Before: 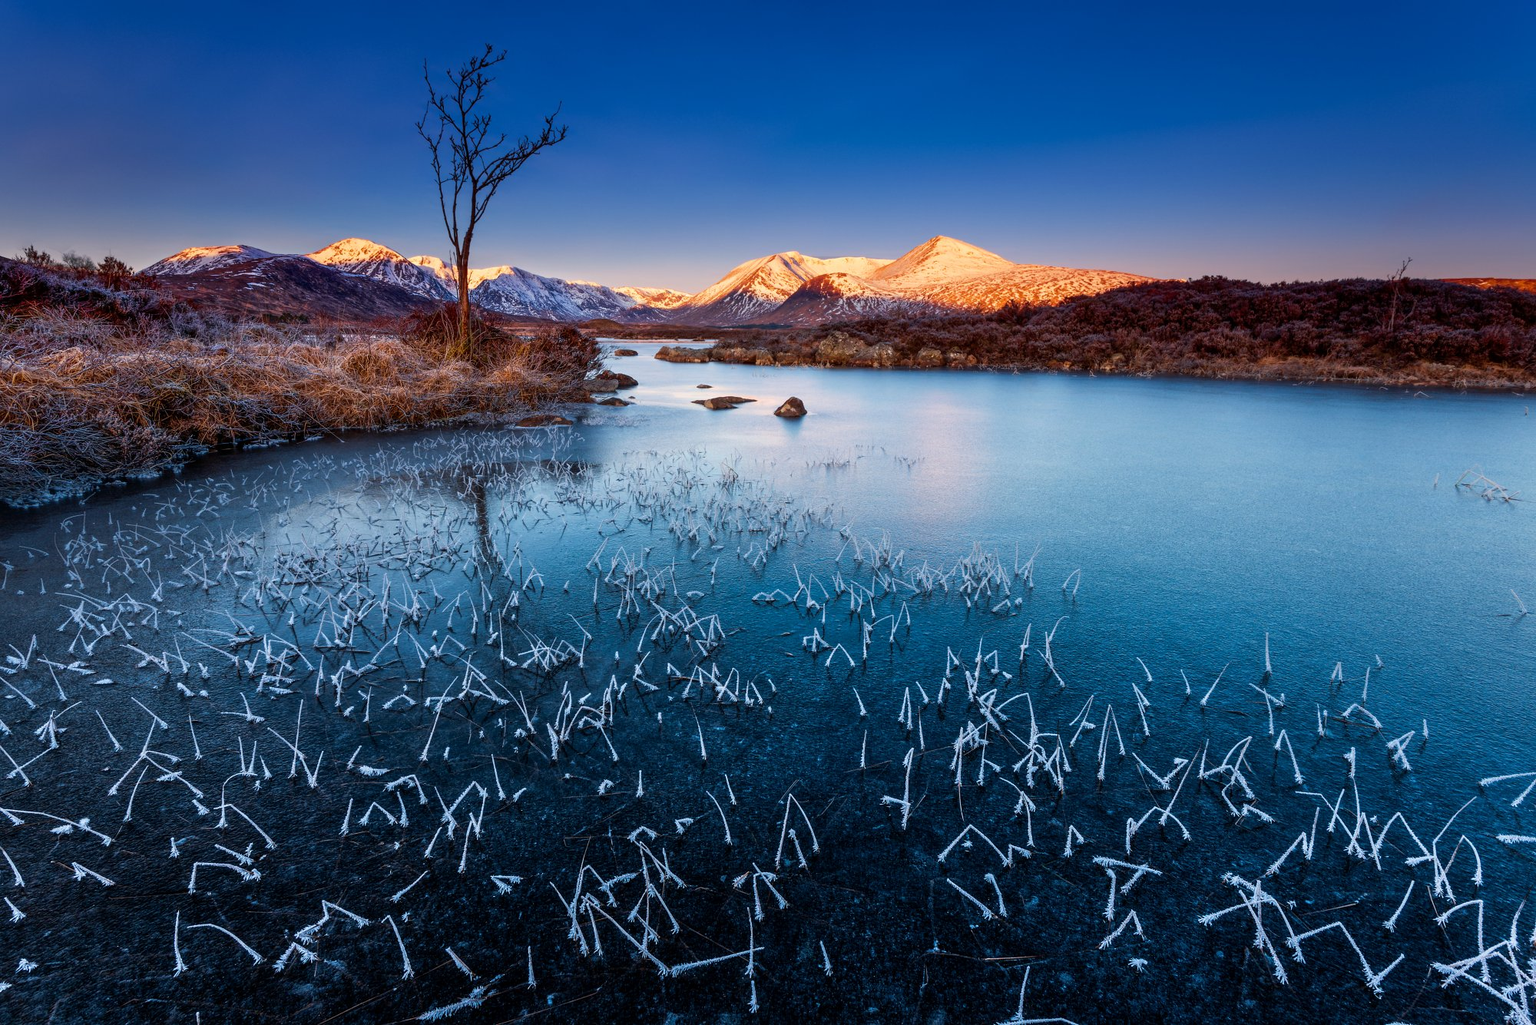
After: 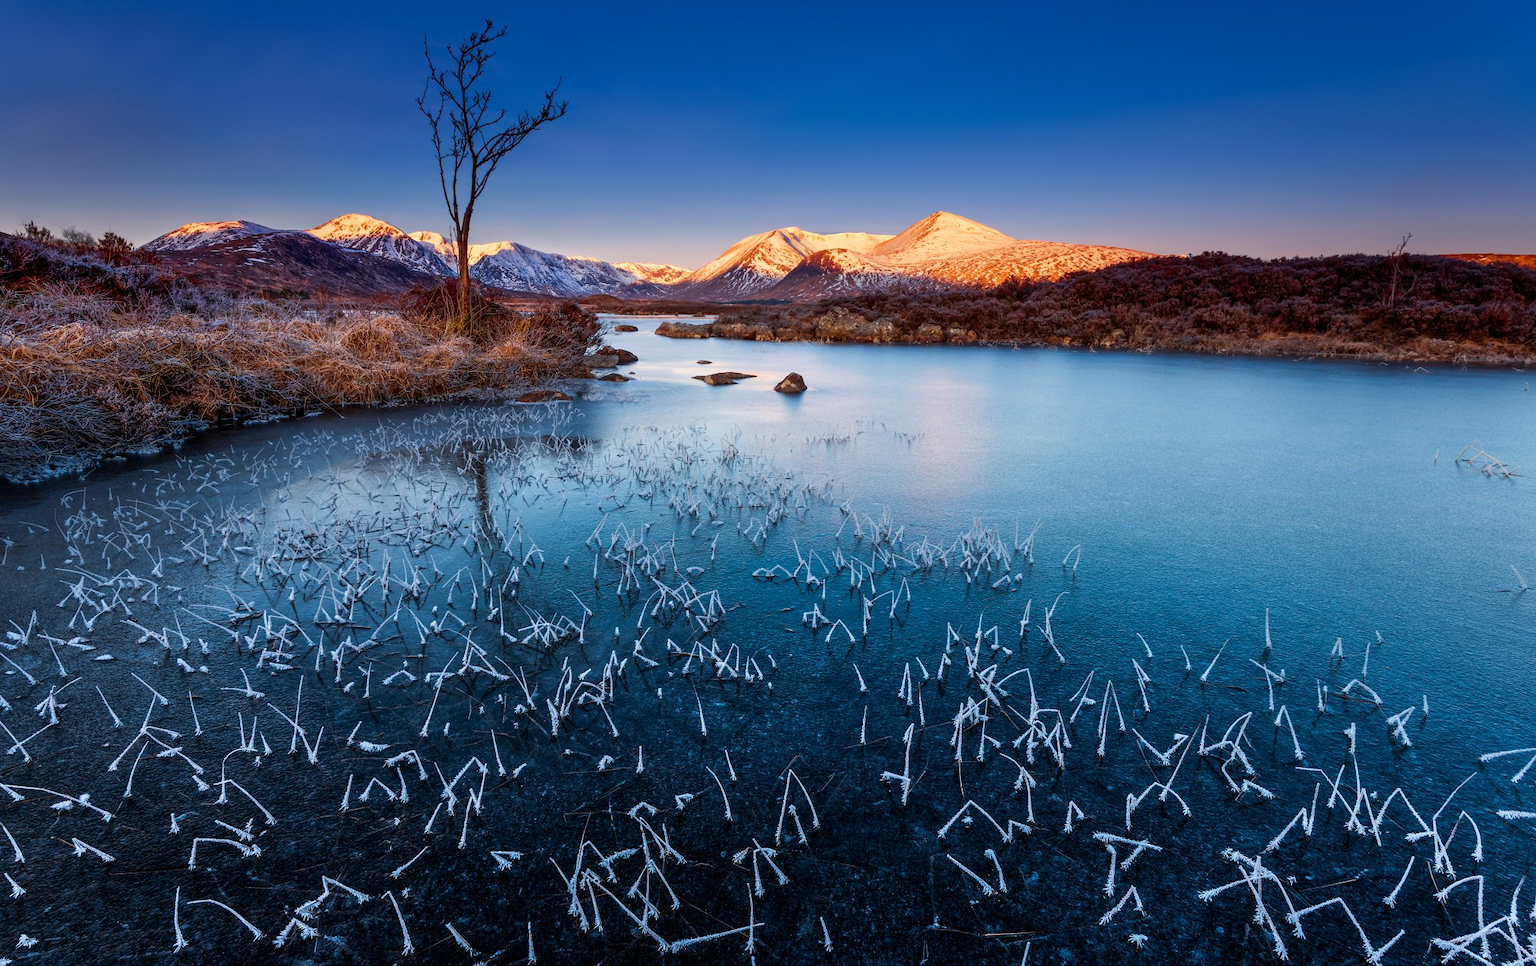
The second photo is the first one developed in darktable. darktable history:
crop and rotate: top 2.428%, bottom 3.242%
